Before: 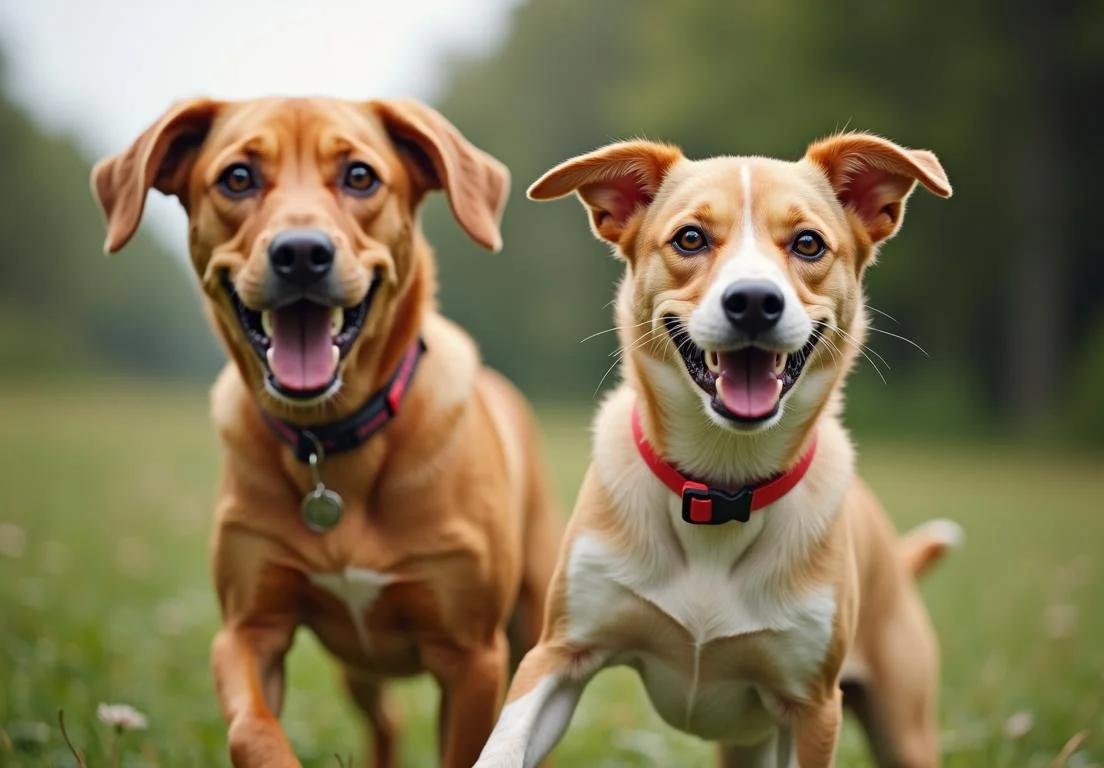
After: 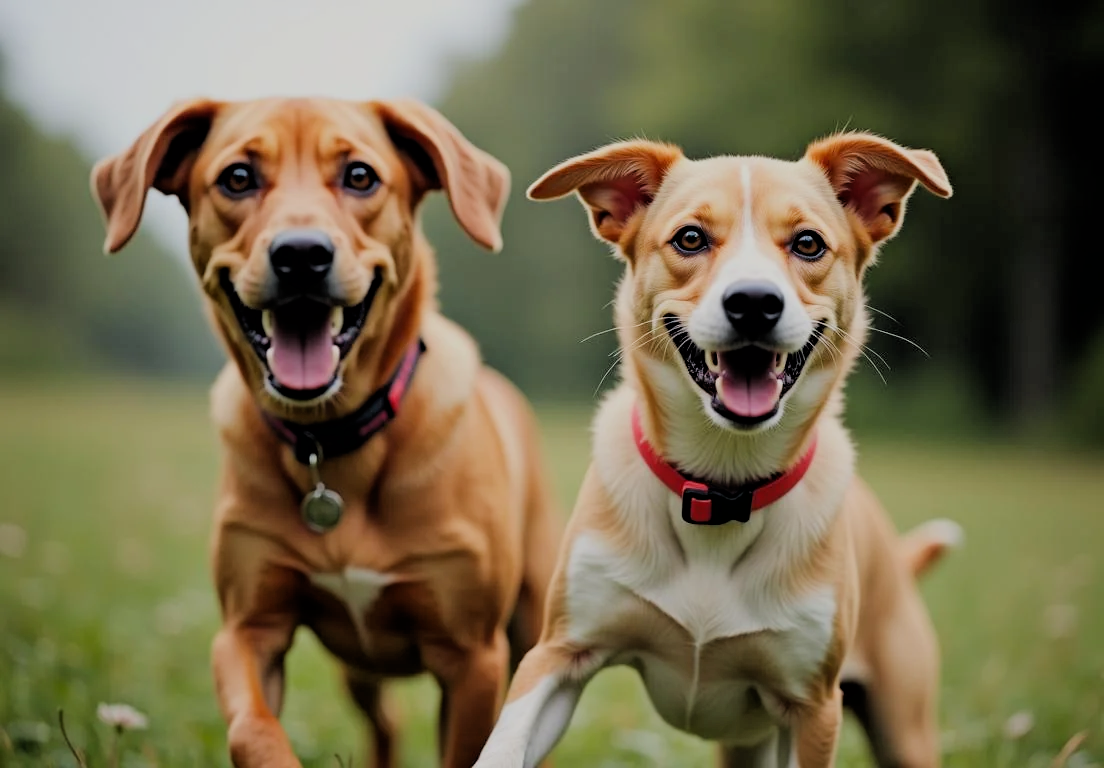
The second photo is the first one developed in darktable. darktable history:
filmic rgb: black relative exposure -4.38 EV, white relative exposure 4.56 EV, hardness 2.37, contrast 1.05
